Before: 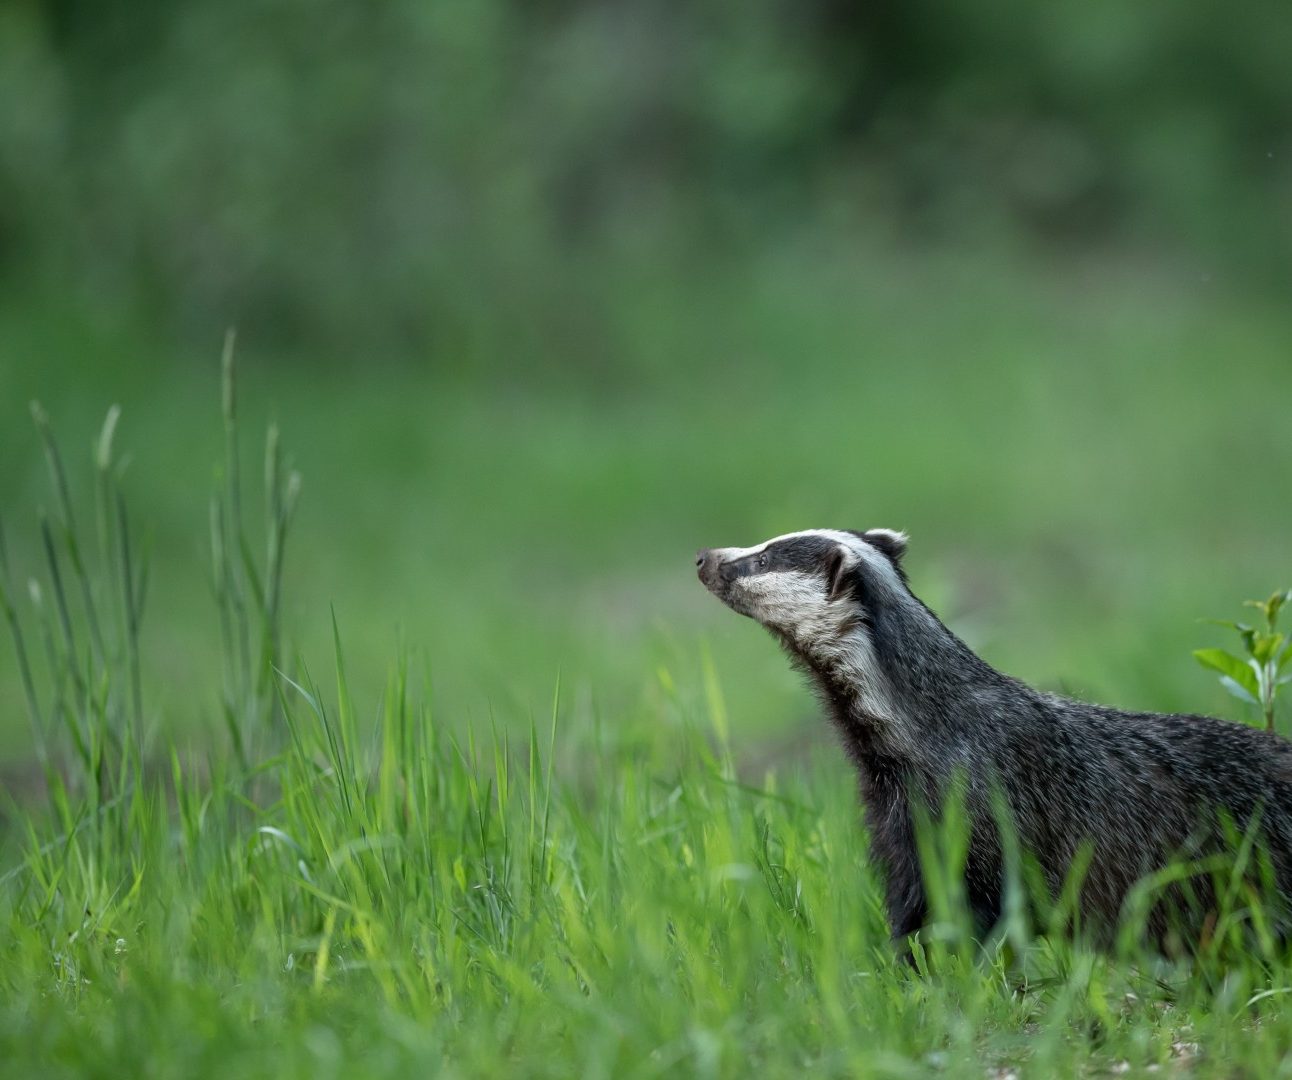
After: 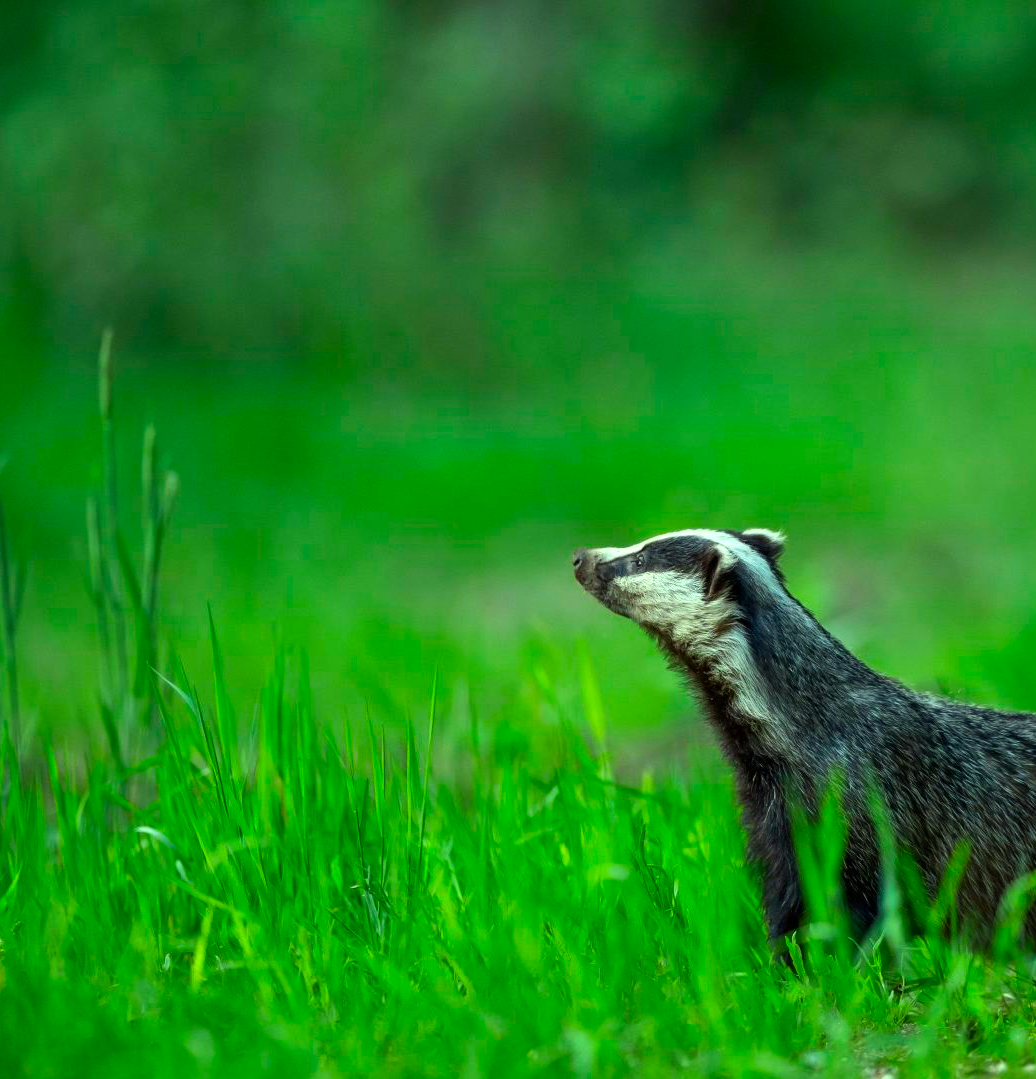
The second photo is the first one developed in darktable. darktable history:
color correction: highlights a* -10.77, highlights b* 9.8, saturation 1.72
crop and rotate: left 9.597%, right 10.195%
tone equalizer: -8 EV -0.417 EV, -7 EV -0.389 EV, -6 EV -0.333 EV, -5 EV -0.222 EV, -3 EV 0.222 EV, -2 EV 0.333 EV, -1 EV 0.389 EV, +0 EV 0.417 EV, edges refinement/feathering 500, mask exposure compensation -1.57 EV, preserve details no
shadows and highlights: soften with gaussian
